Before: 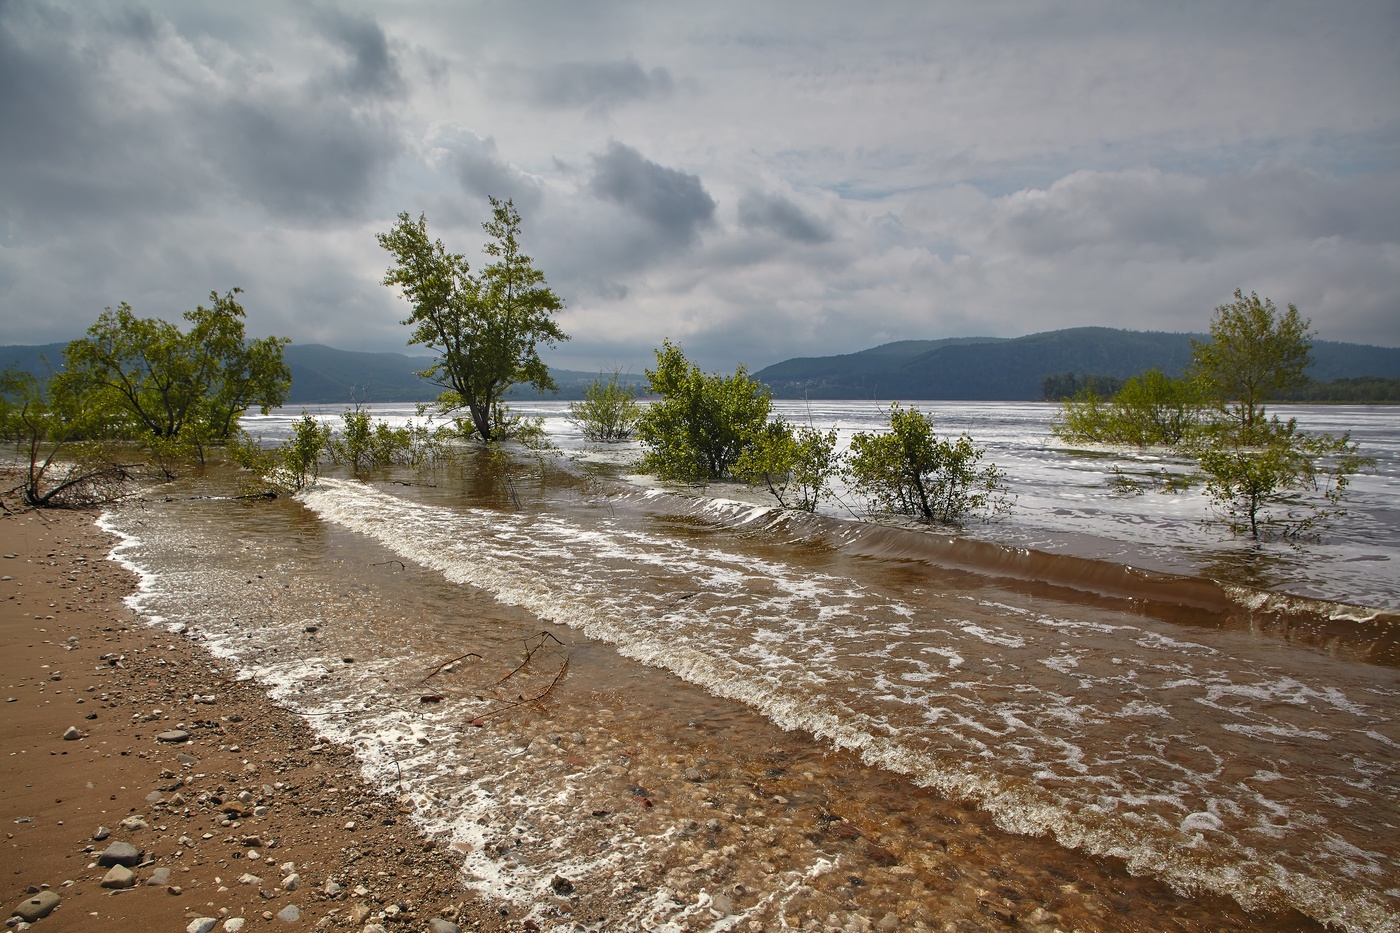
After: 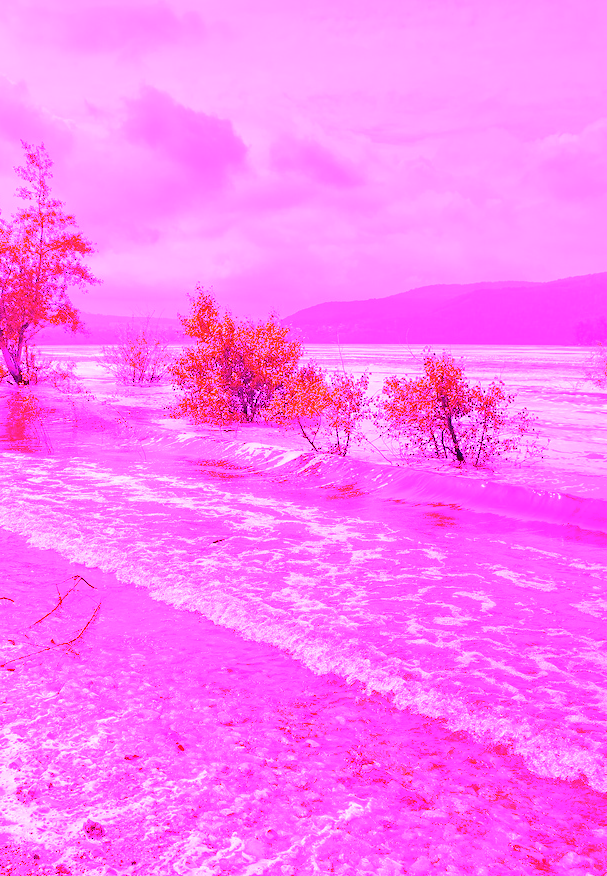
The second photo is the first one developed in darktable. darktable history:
exposure: black level correction 0.001, exposure -0.2 EV, compensate highlight preservation false
crop: left 33.452%, top 6.025%, right 23.155%
white balance: red 8, blue 8
